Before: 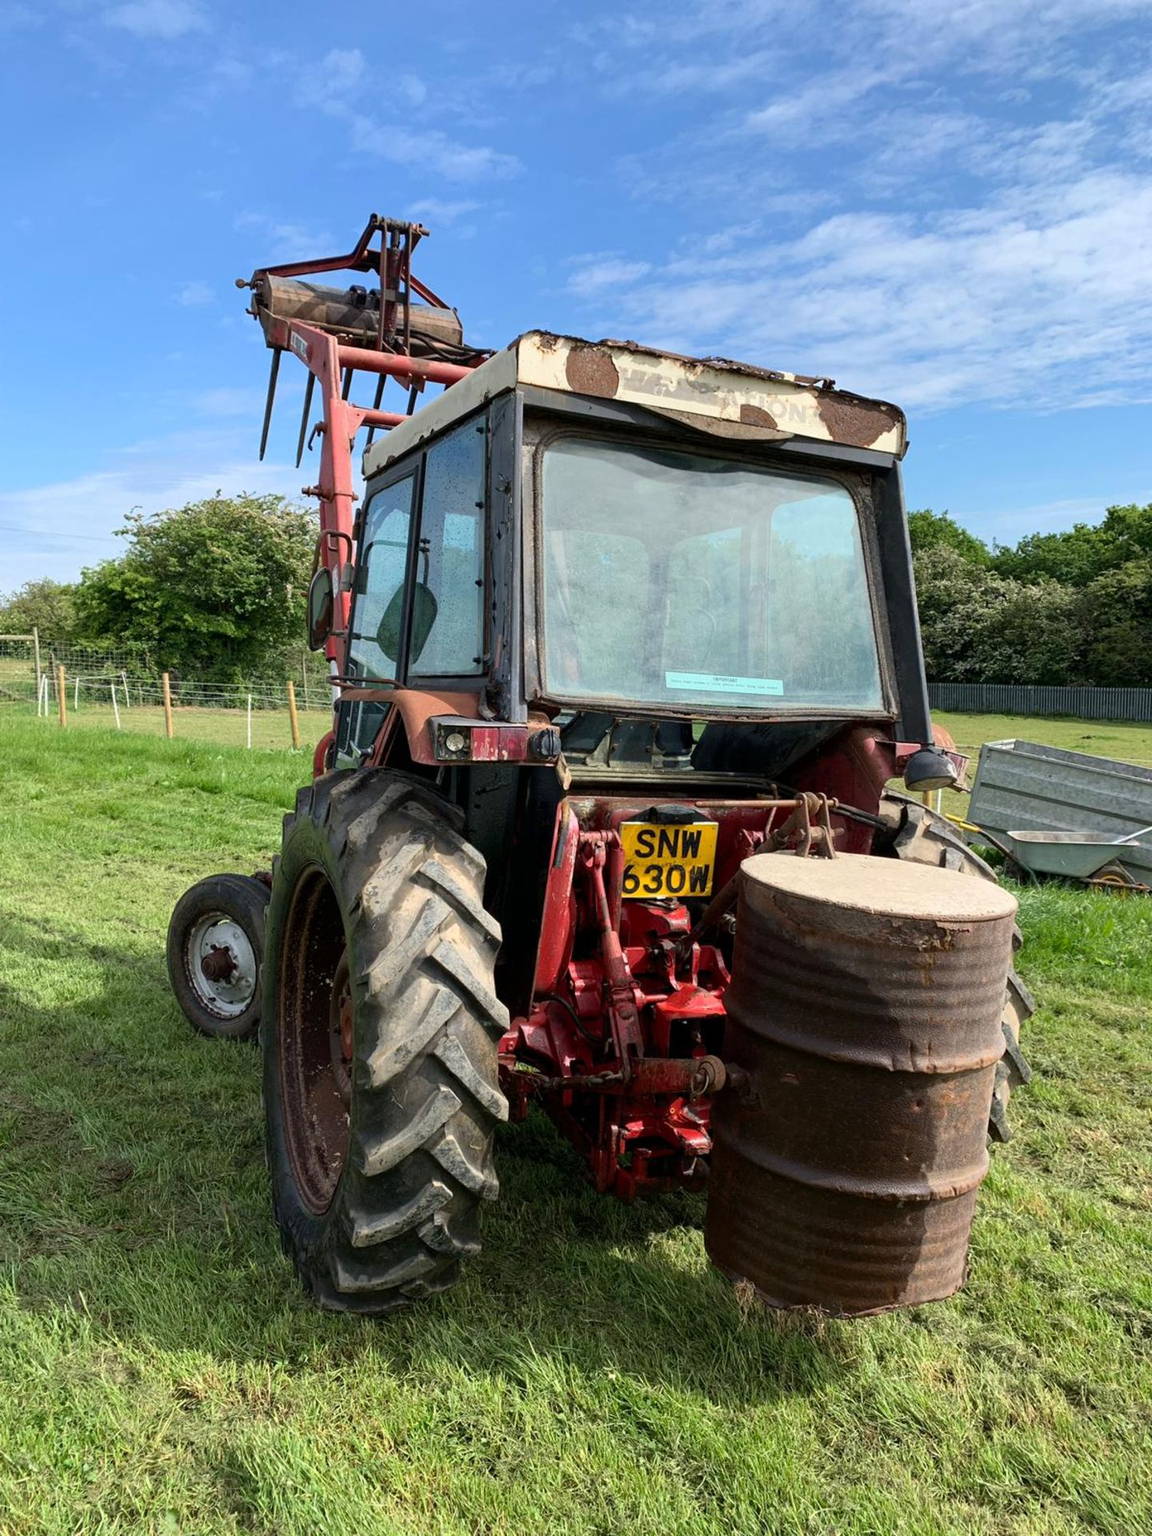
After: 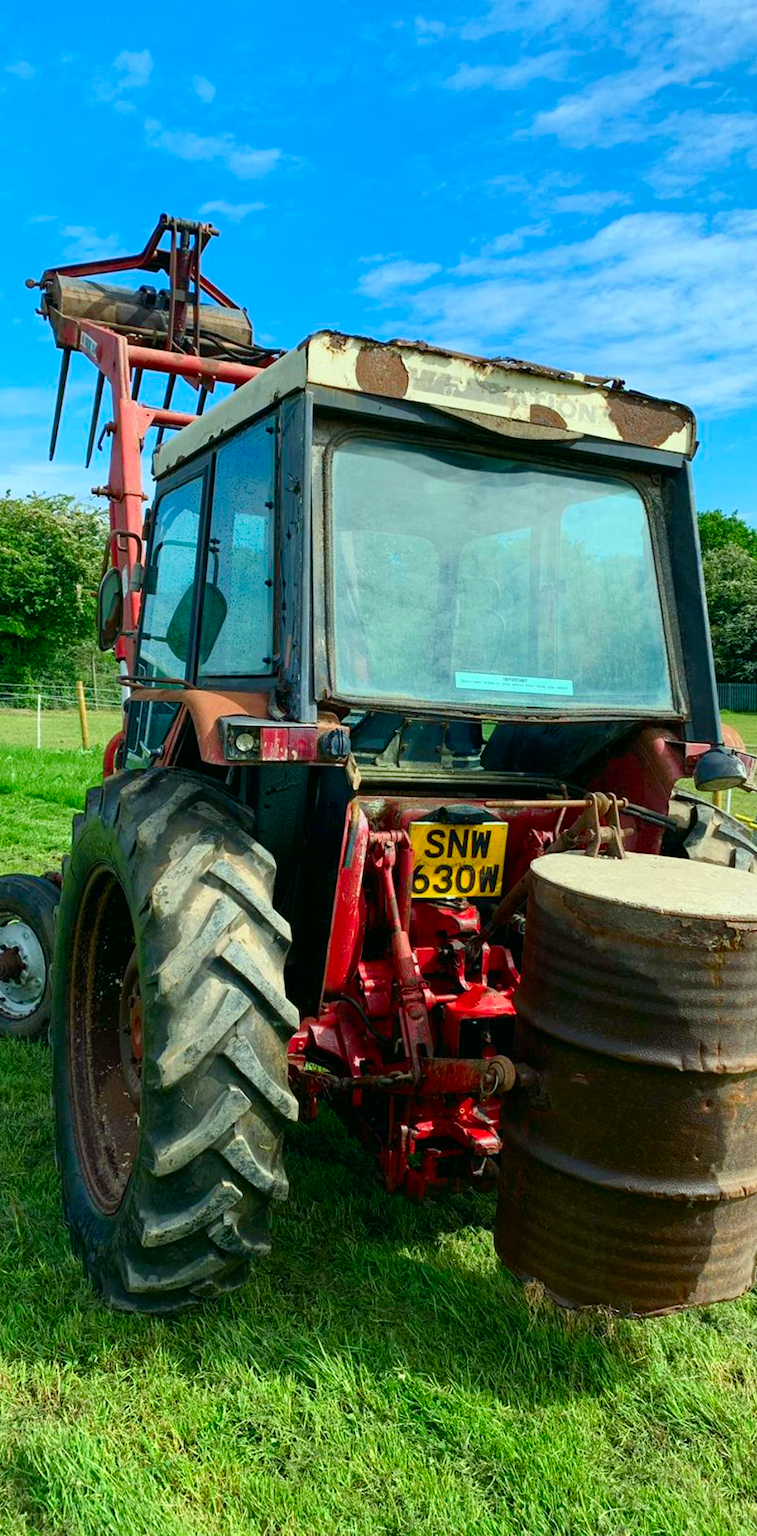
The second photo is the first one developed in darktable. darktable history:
color correction: highlights a* -7.48, highlights b* 1.28, shadows a* -3.27, saturation 1.43
color balance rgb: power › chroma 0.507%, power › hue 215.36°, perceptual saturation grading › global saturation 0.57%, perceptual saturation grading › highlights -19.948%, perceptual saturation grading › shadows 20.558%, global vibrance 20%
crop and rotate: left 18.298%, right 15.881%
